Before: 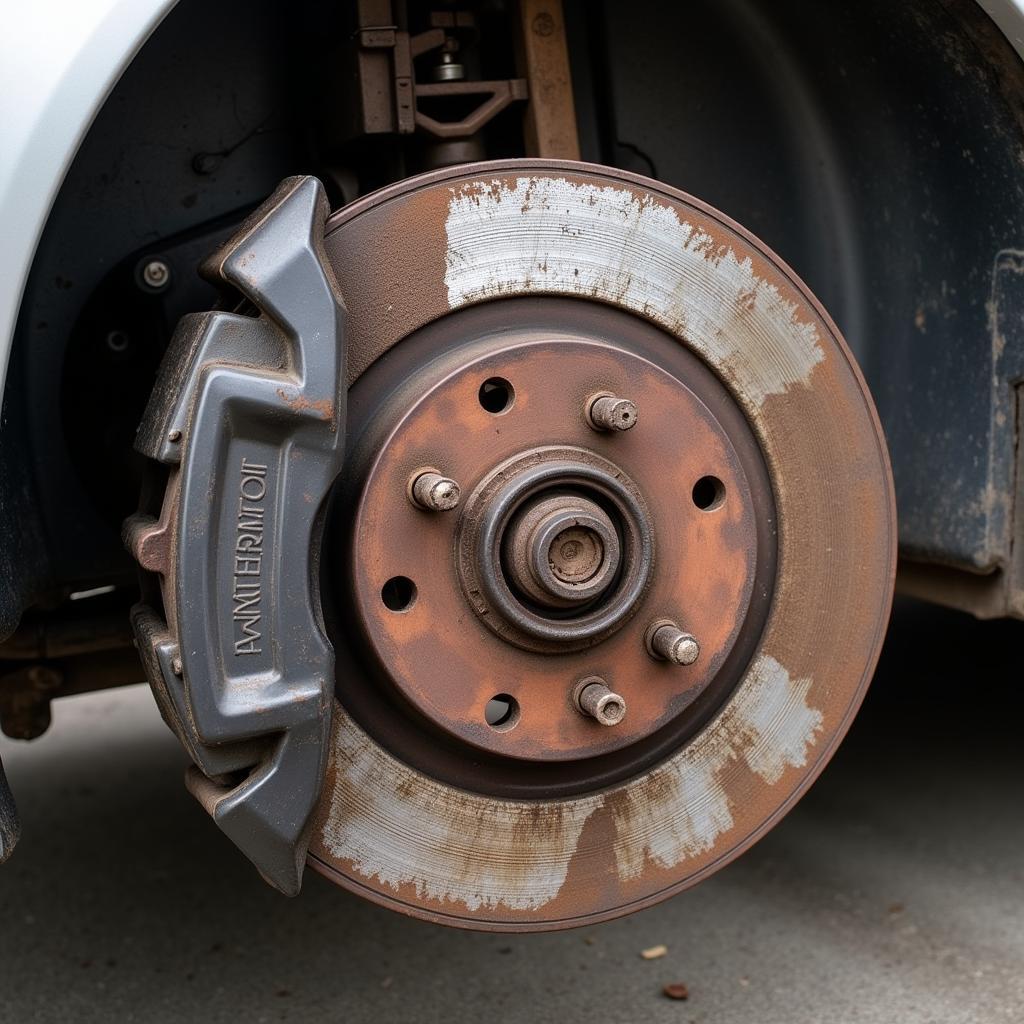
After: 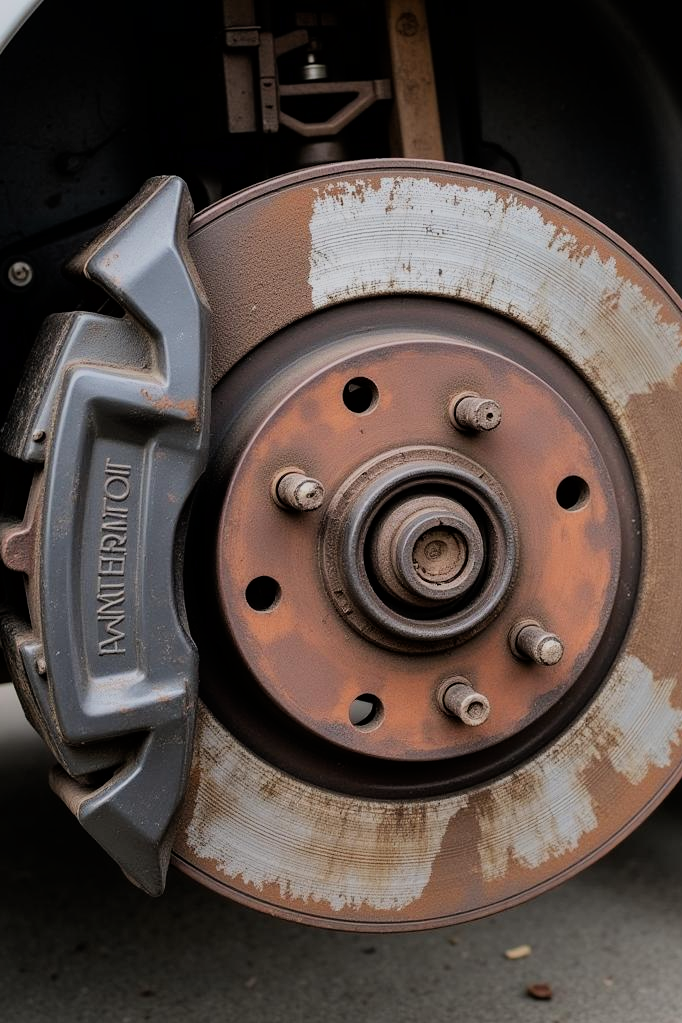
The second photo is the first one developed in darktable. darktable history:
crop and rotate: left 13.342%, right 19.991%
filmic rgb: black relative exposure -7.48 EV, white relative exposure 4.83 EV, hardness 3.4, color science v6 (2022)
